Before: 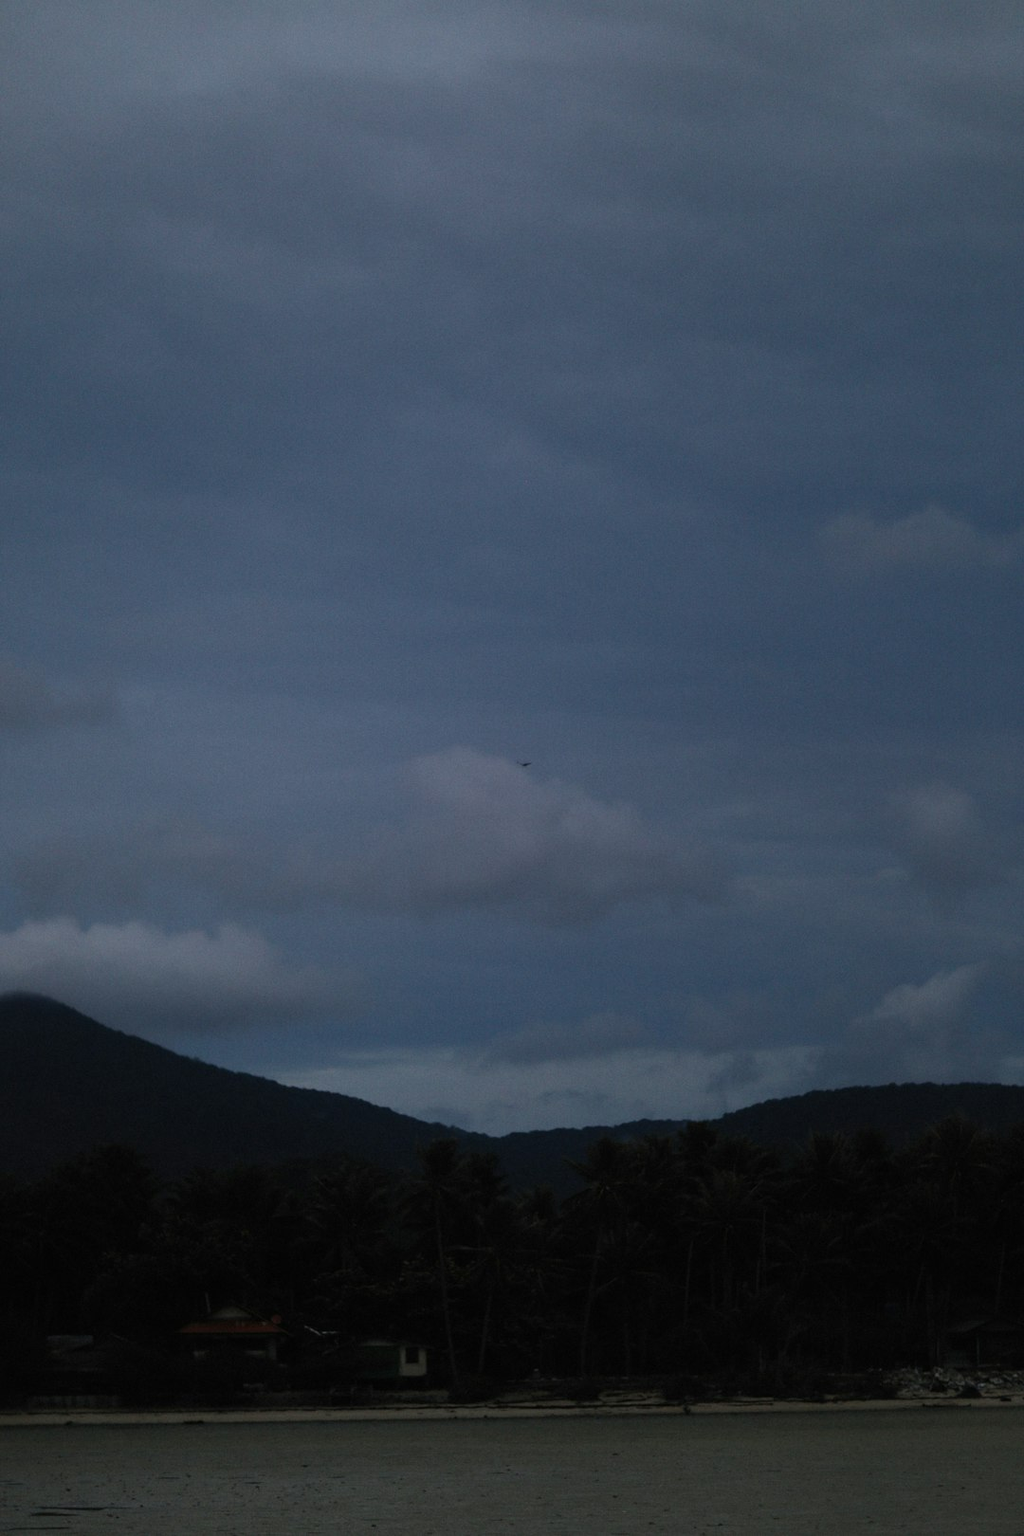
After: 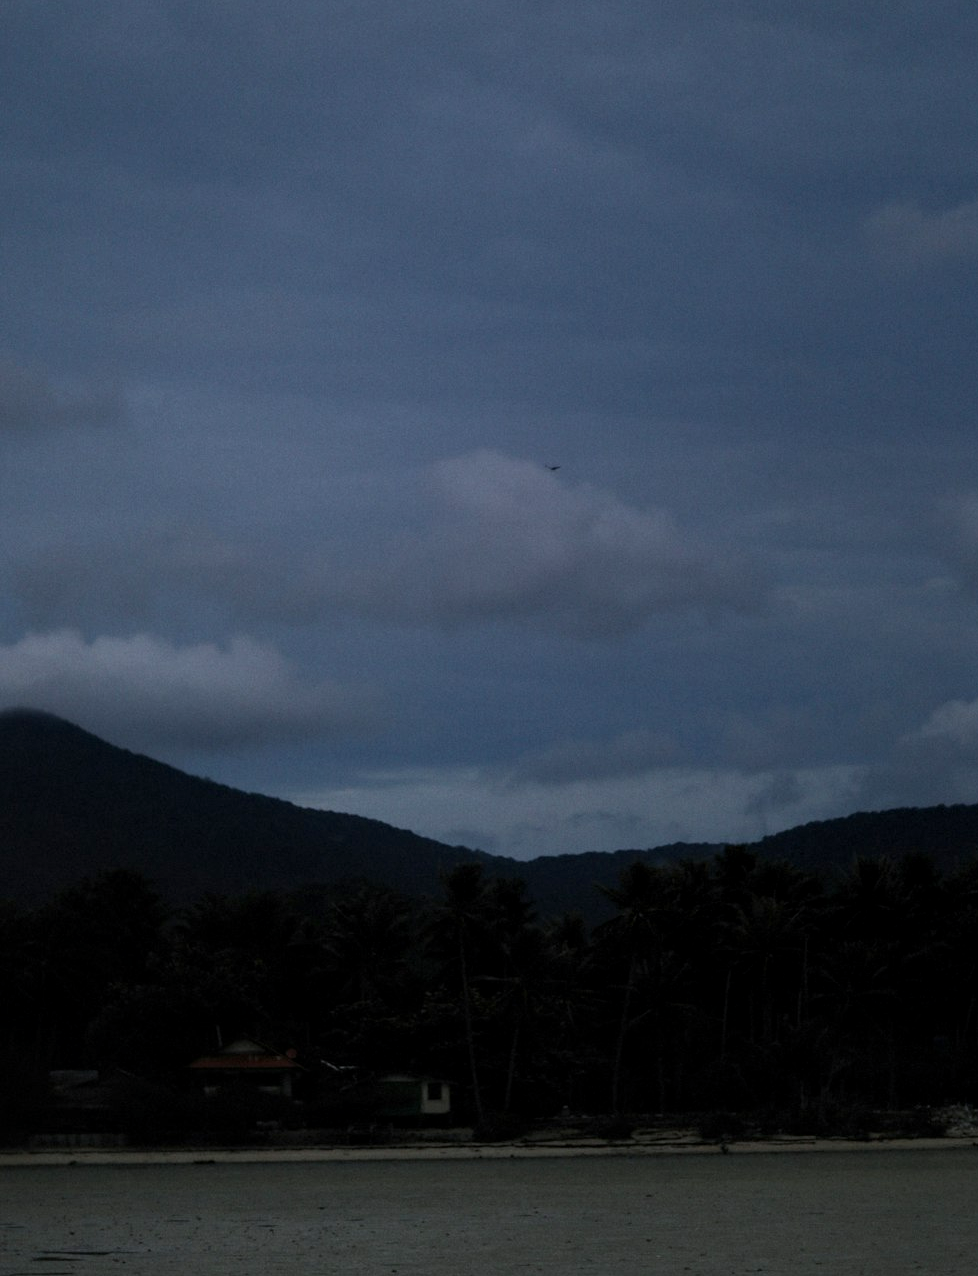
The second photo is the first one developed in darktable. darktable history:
crop: top 20.916%, right 9.437%, bottom 0.316%
local contrast: on, module defaults
white balance: red 0.98, blue 1.034
